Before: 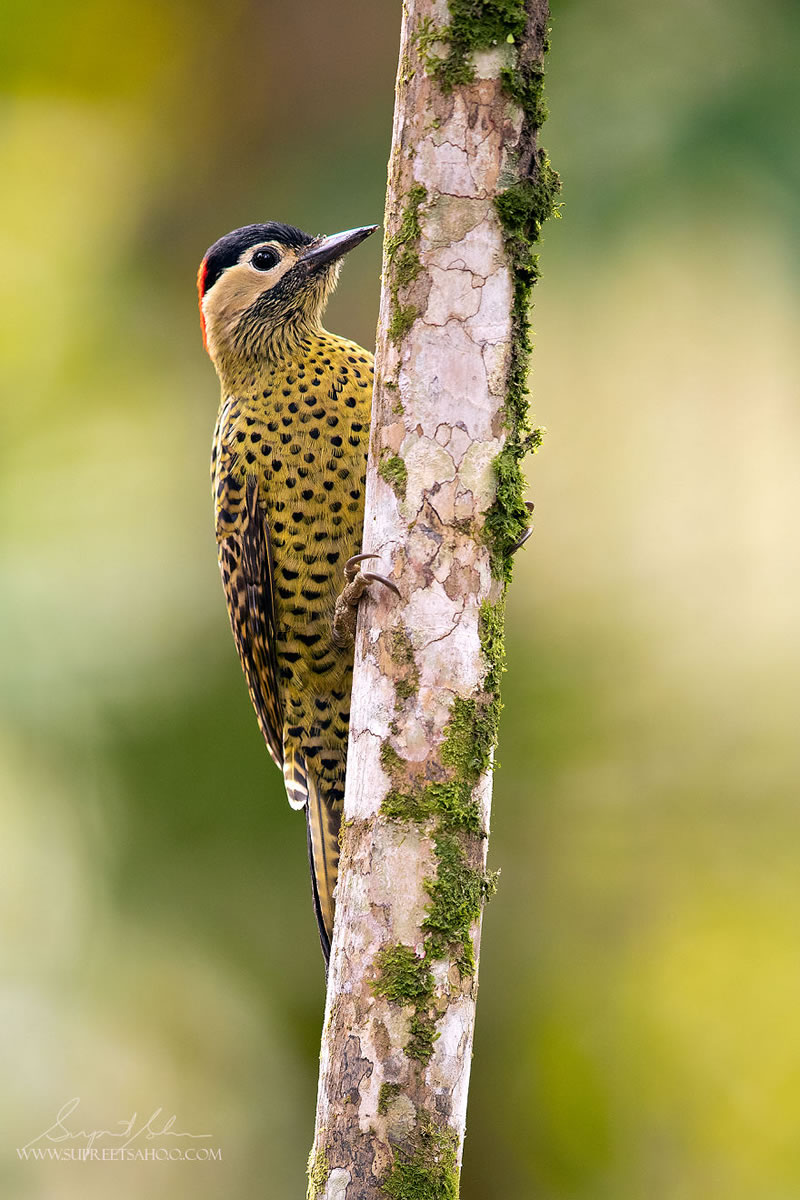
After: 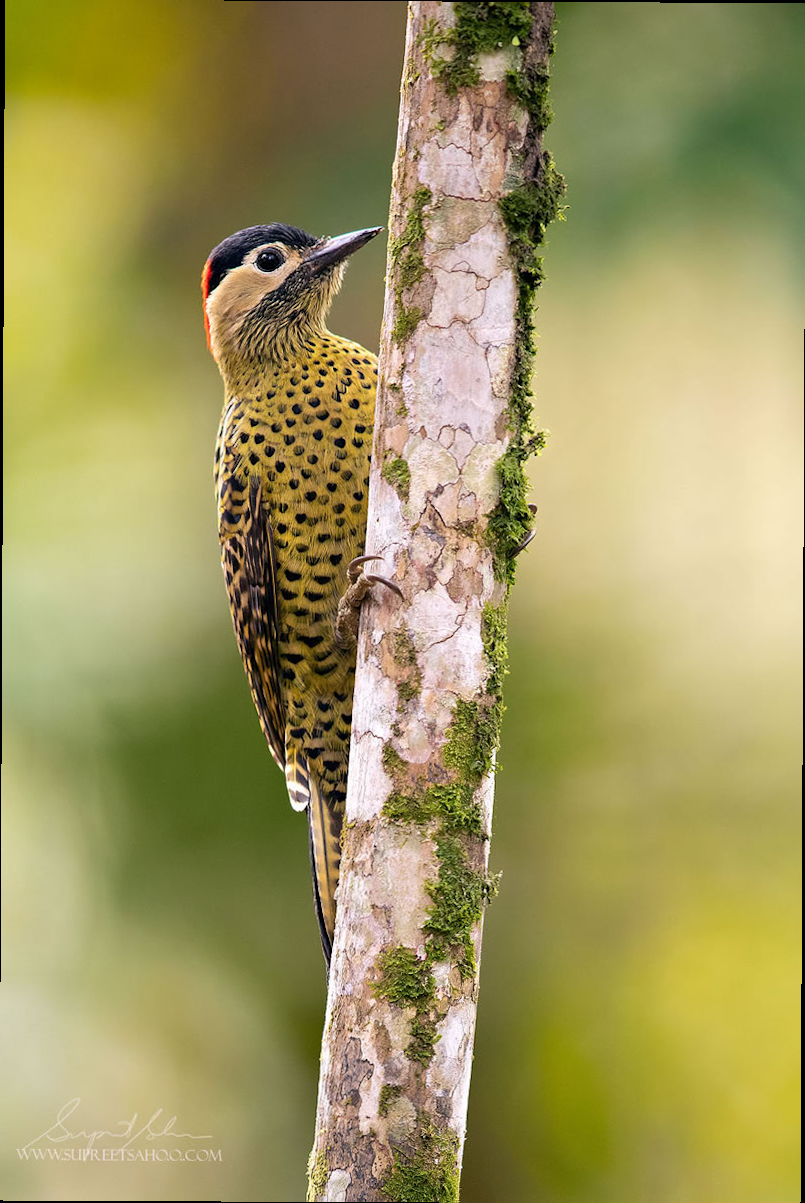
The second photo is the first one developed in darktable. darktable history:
crop and rotate: angle -0.263°
